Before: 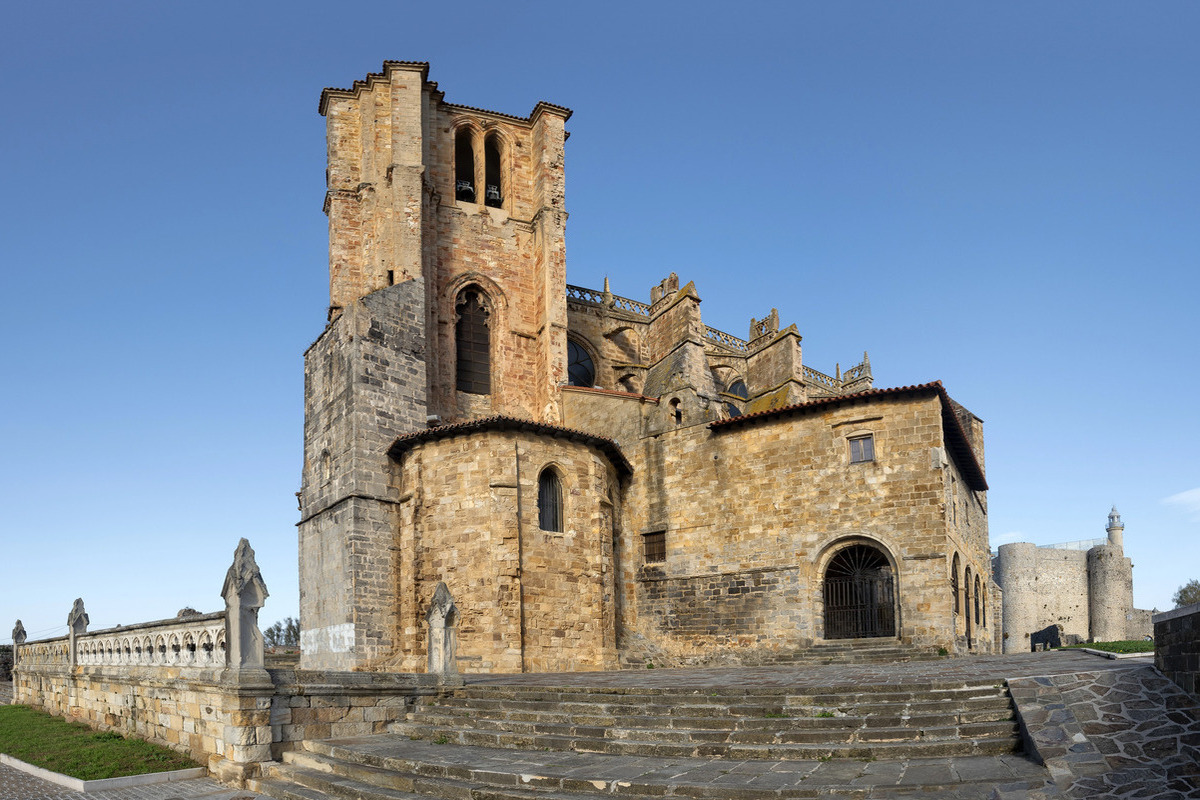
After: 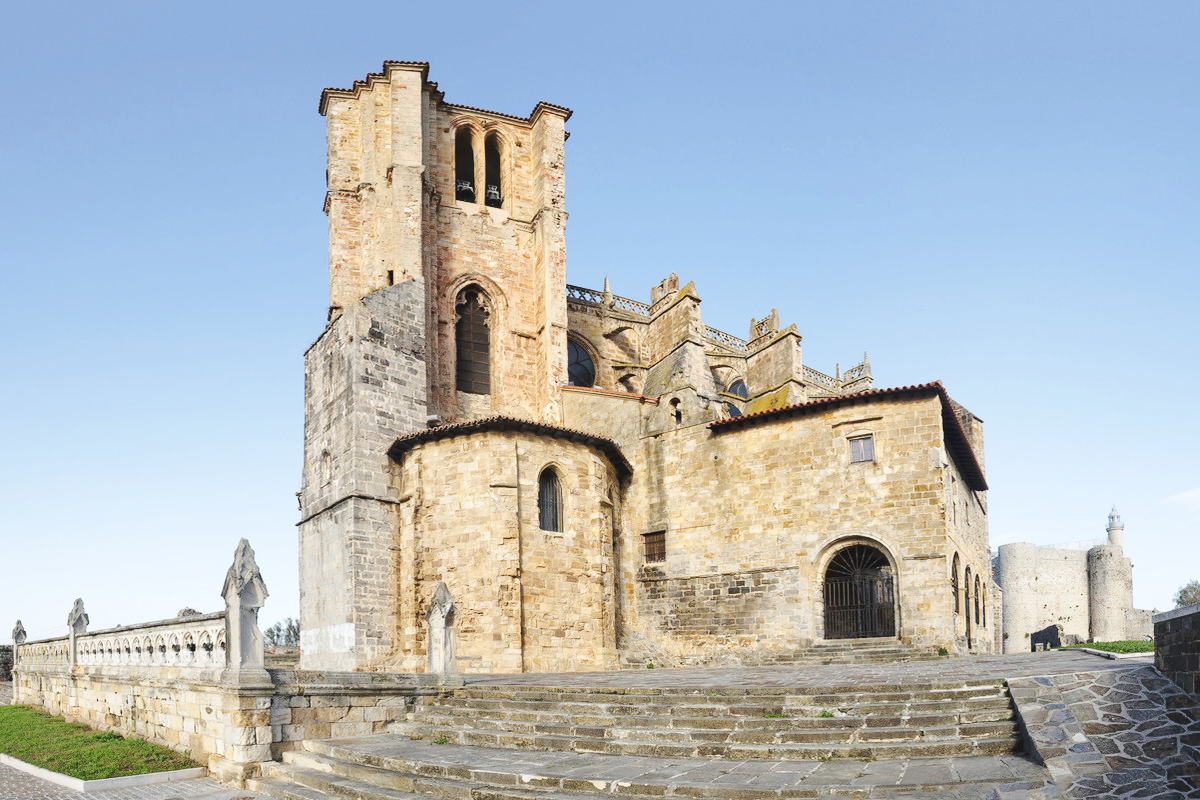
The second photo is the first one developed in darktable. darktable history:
base curve: curves: ch0 [(0, 0.007) (0.028, 0.063) (0.121, 0.311) (0.46, 0.743) (0.859, 0.957) (1, 1)], preserve colors none
exposure: compensate highlight preservation false
